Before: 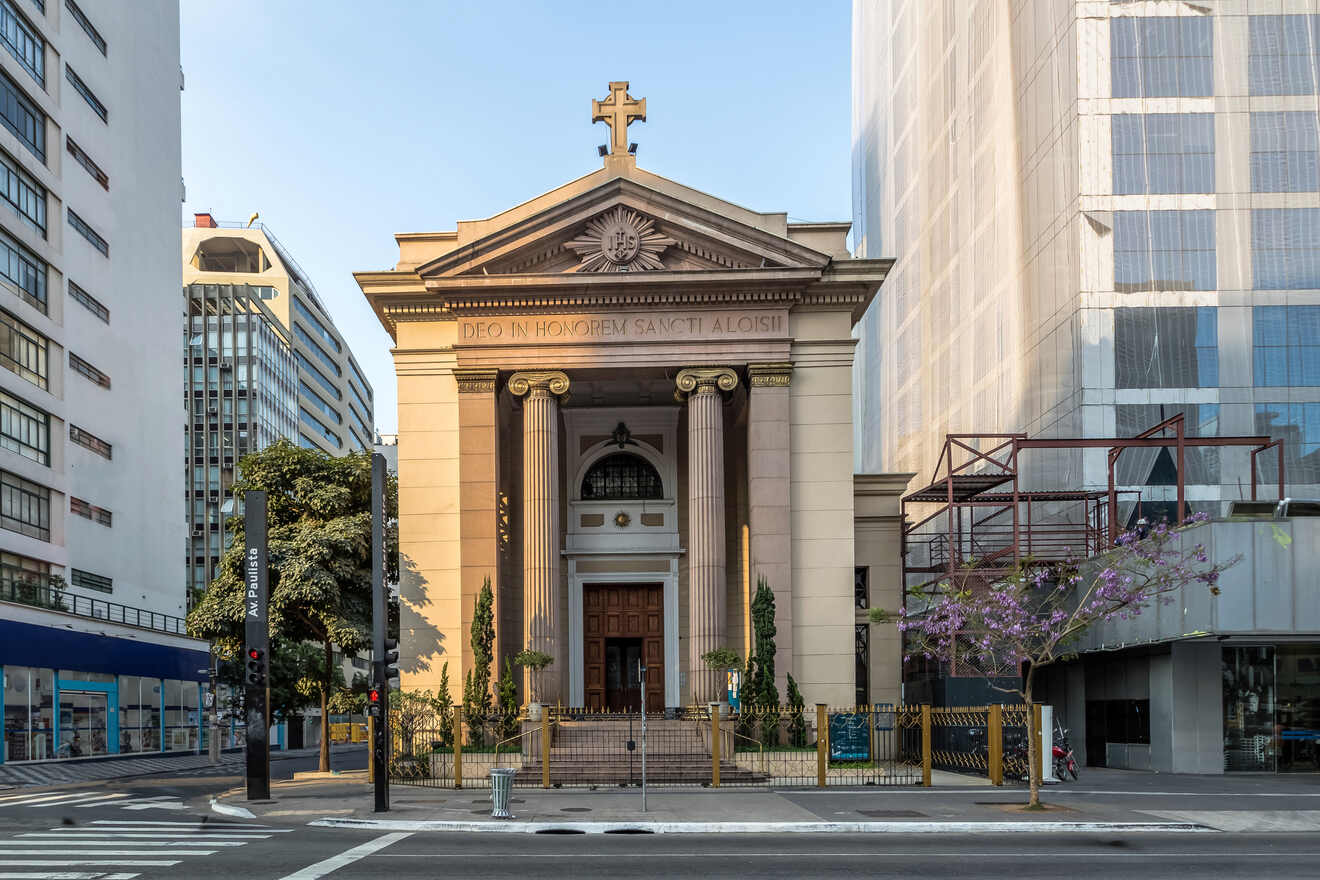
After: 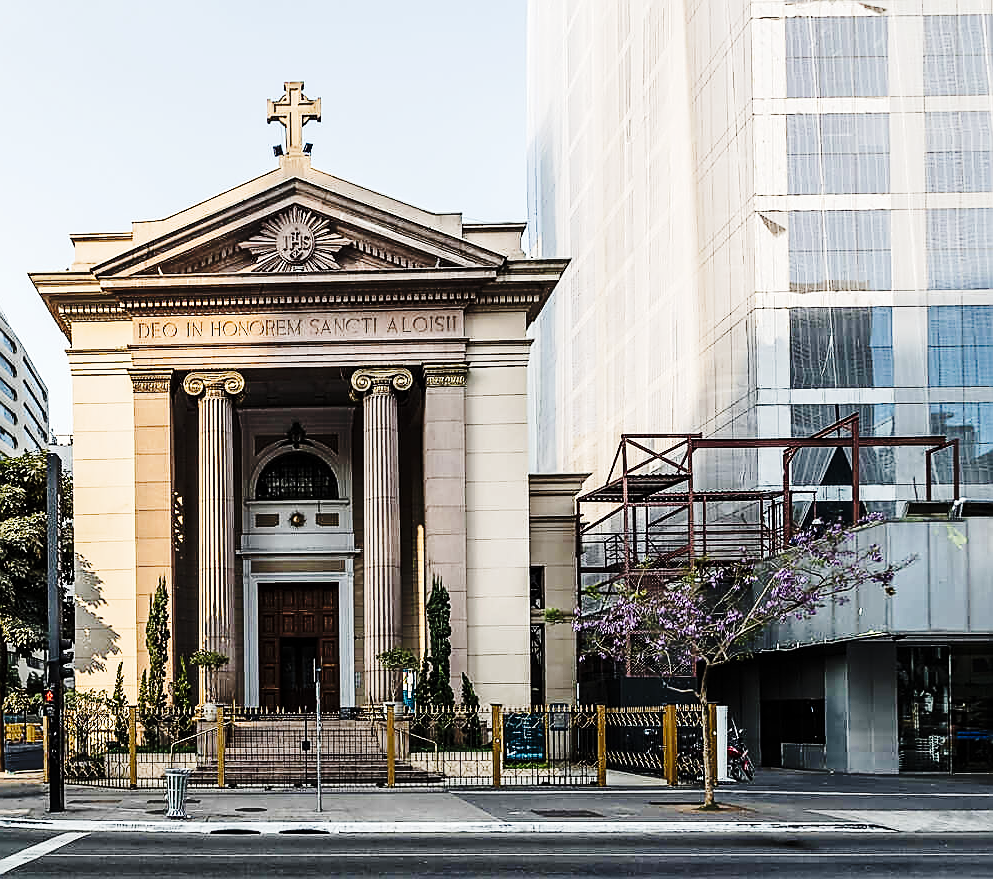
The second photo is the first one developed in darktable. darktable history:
sharpen: radius 1.386, amount 1.239, threshold 0.739
tone curve: curves: ch0 [(0, 0) (0.179, 0.073) (0.265, 0.147) (0.463, 0.553) (0.51, 0.635) (0.716, 0.863) (1, 0.997)], preserve colors none
contrast brightness saturation: contrast 0.096, saturation -0.299
crop and rotate: left 24.729%
